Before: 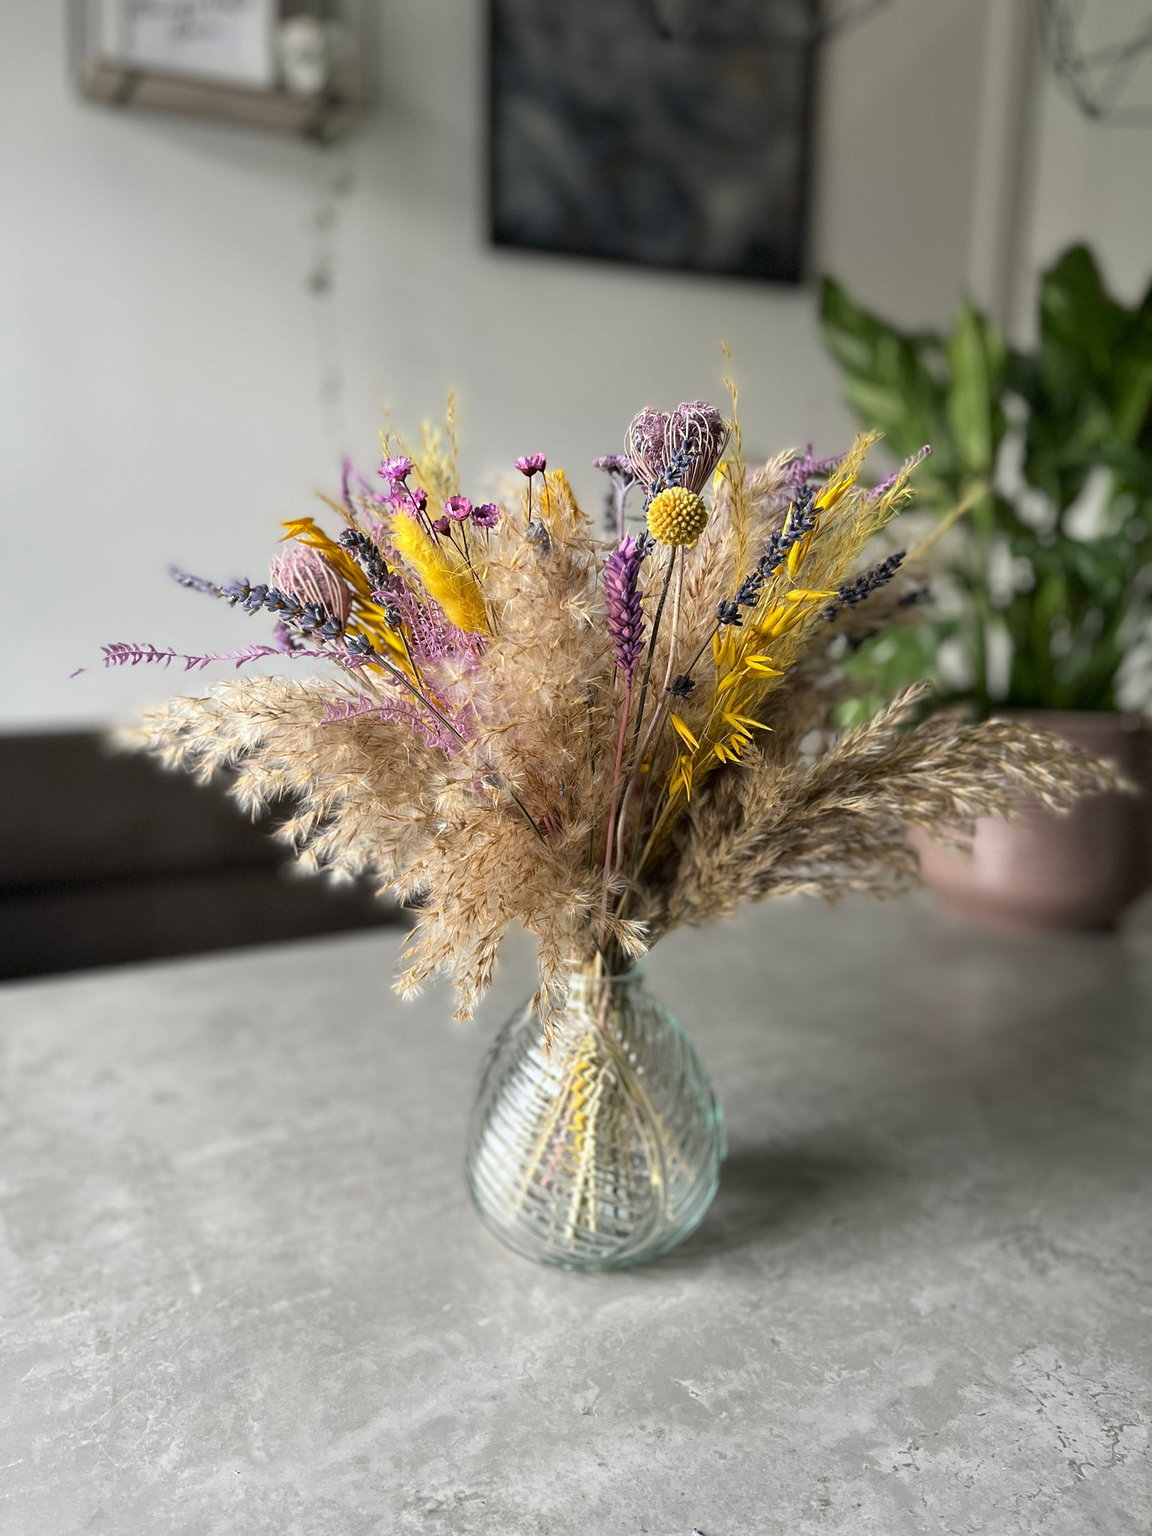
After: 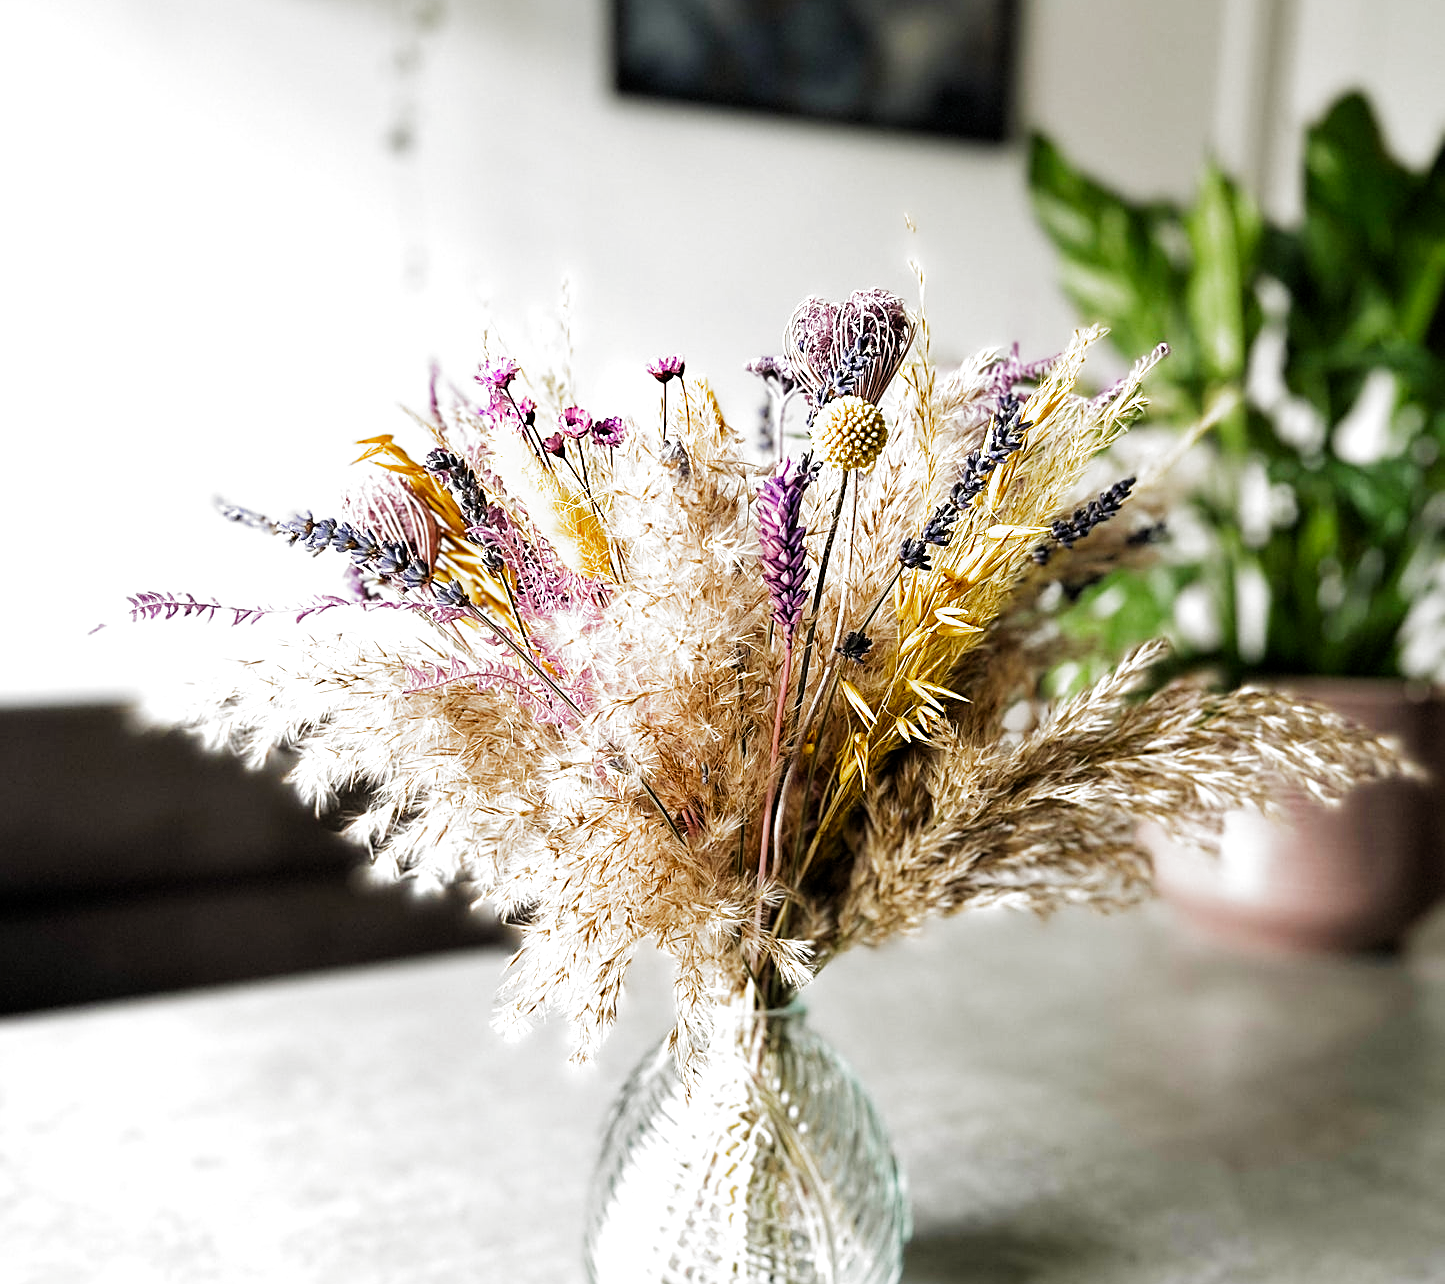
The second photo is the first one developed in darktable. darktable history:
sharpen: amount 0.478
crop: top 11.166%, bottom 22.168%
exposure: black level correction 0, exposure 0.9 EV, compensate highlight preservation false
local contrast: mode bilateral grid, contrast 100, coarseness 100, detail 108%, midtone range 0.2
filmic rgb: black relative exposure -6.43 EV, white relative exposure 2.43 EV, threshold 3 EV, hardness 5.27, latitude 0.1%, contrast 1.425, highlights saturation mix 2%, preserve chrominance no, color science v5 (2021), contrast in shadows safe, contrast in highlights safe, enable highlight reconstruction true
